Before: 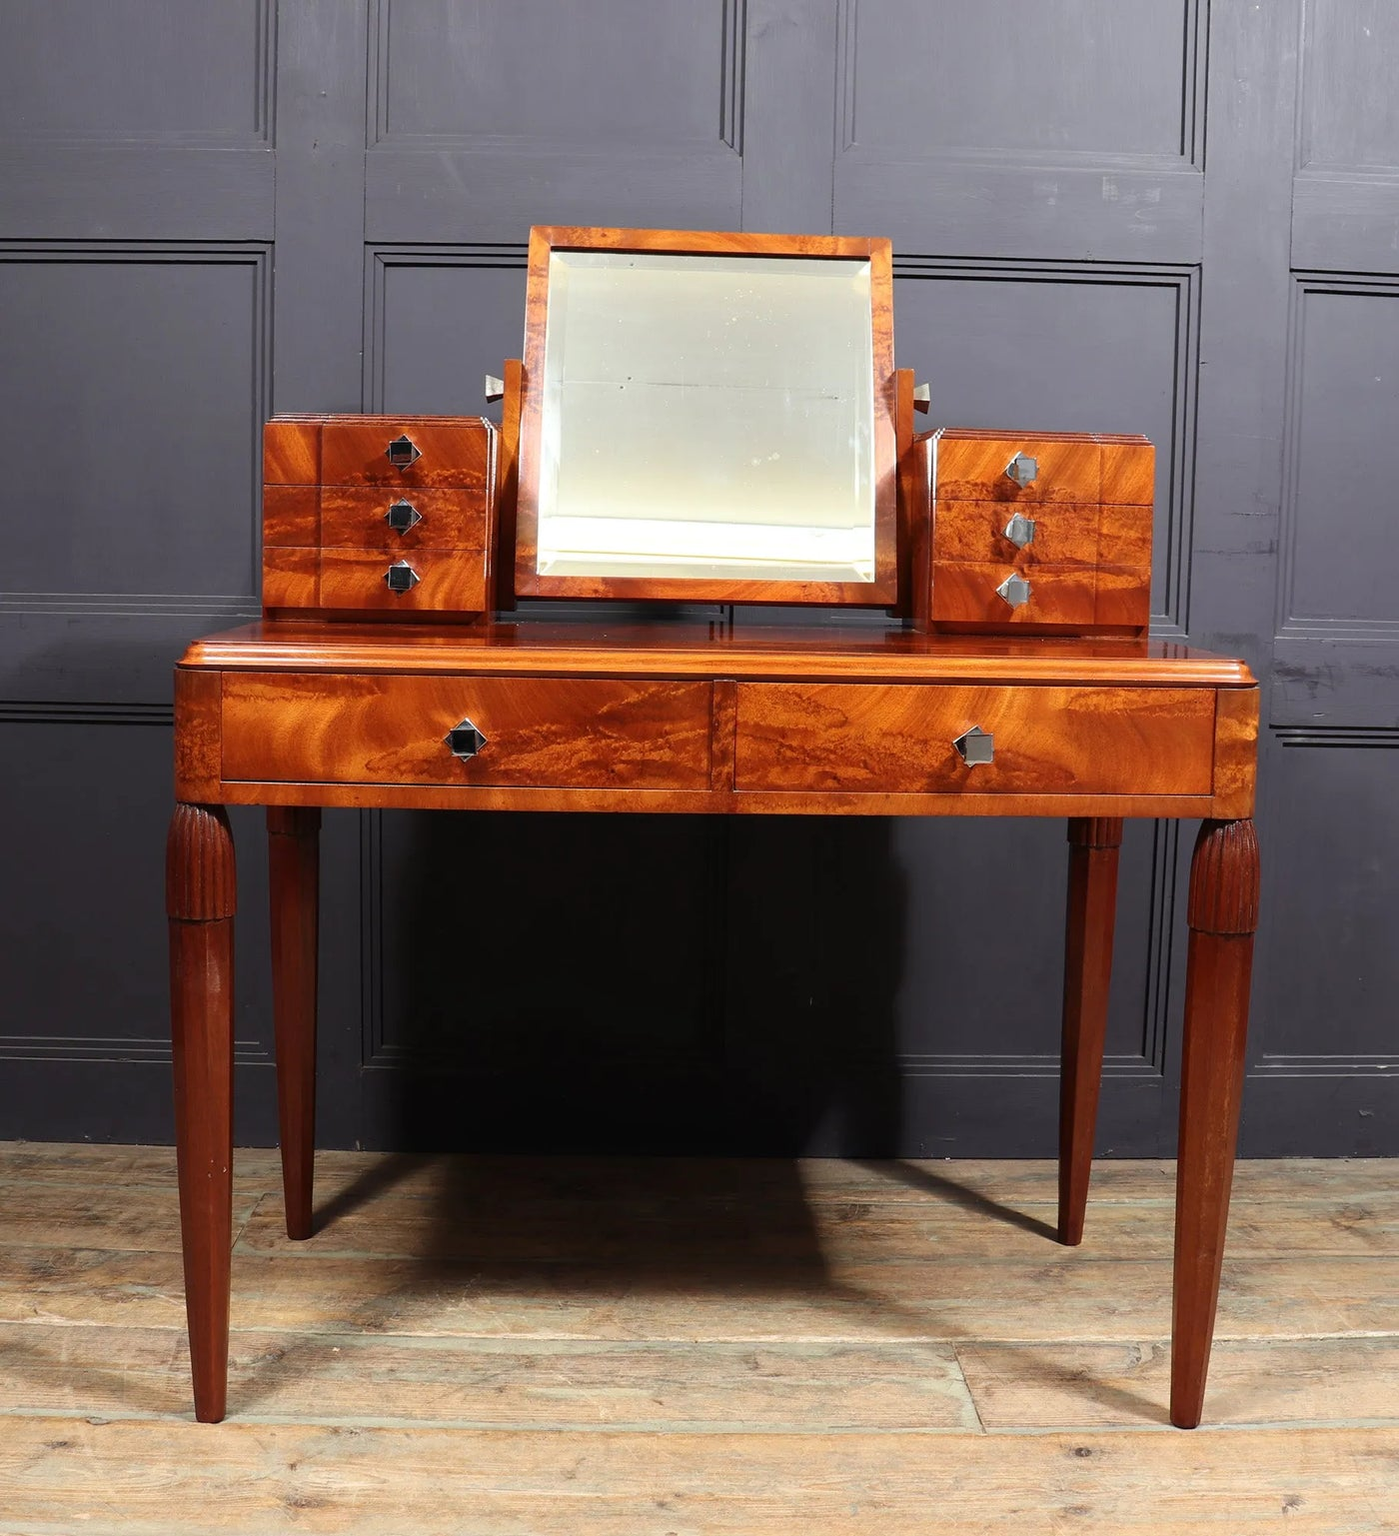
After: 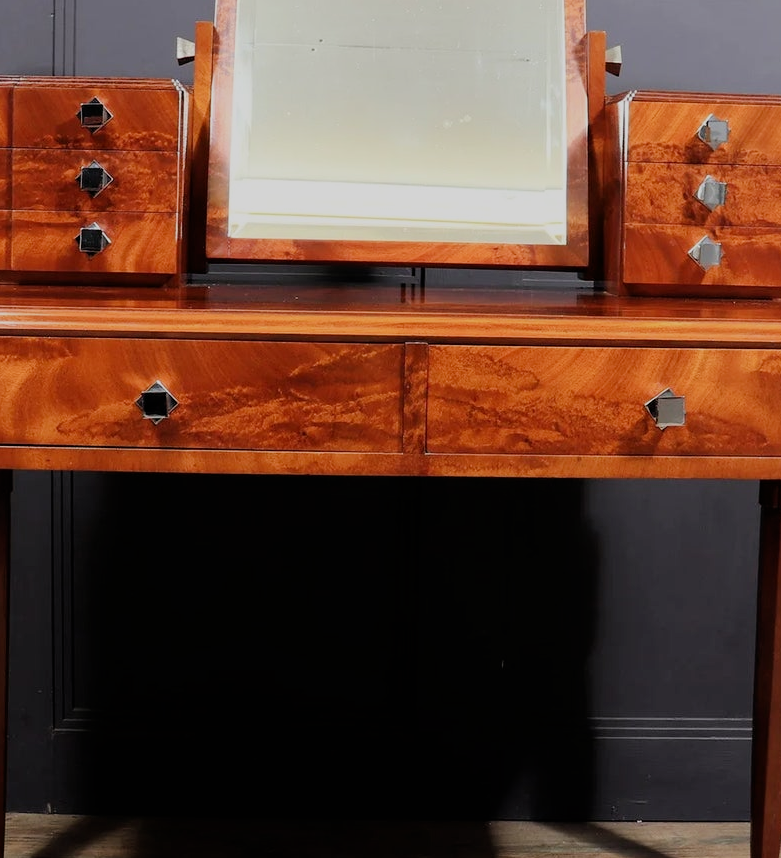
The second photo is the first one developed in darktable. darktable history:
crop and rotate: left 22.13%, top 22.054%, right 22.026%, bottom 22.102%
filmic rgb: black relative exposure -7.65 EV, white relative exposure 4.56 EV, hardness 3.61
